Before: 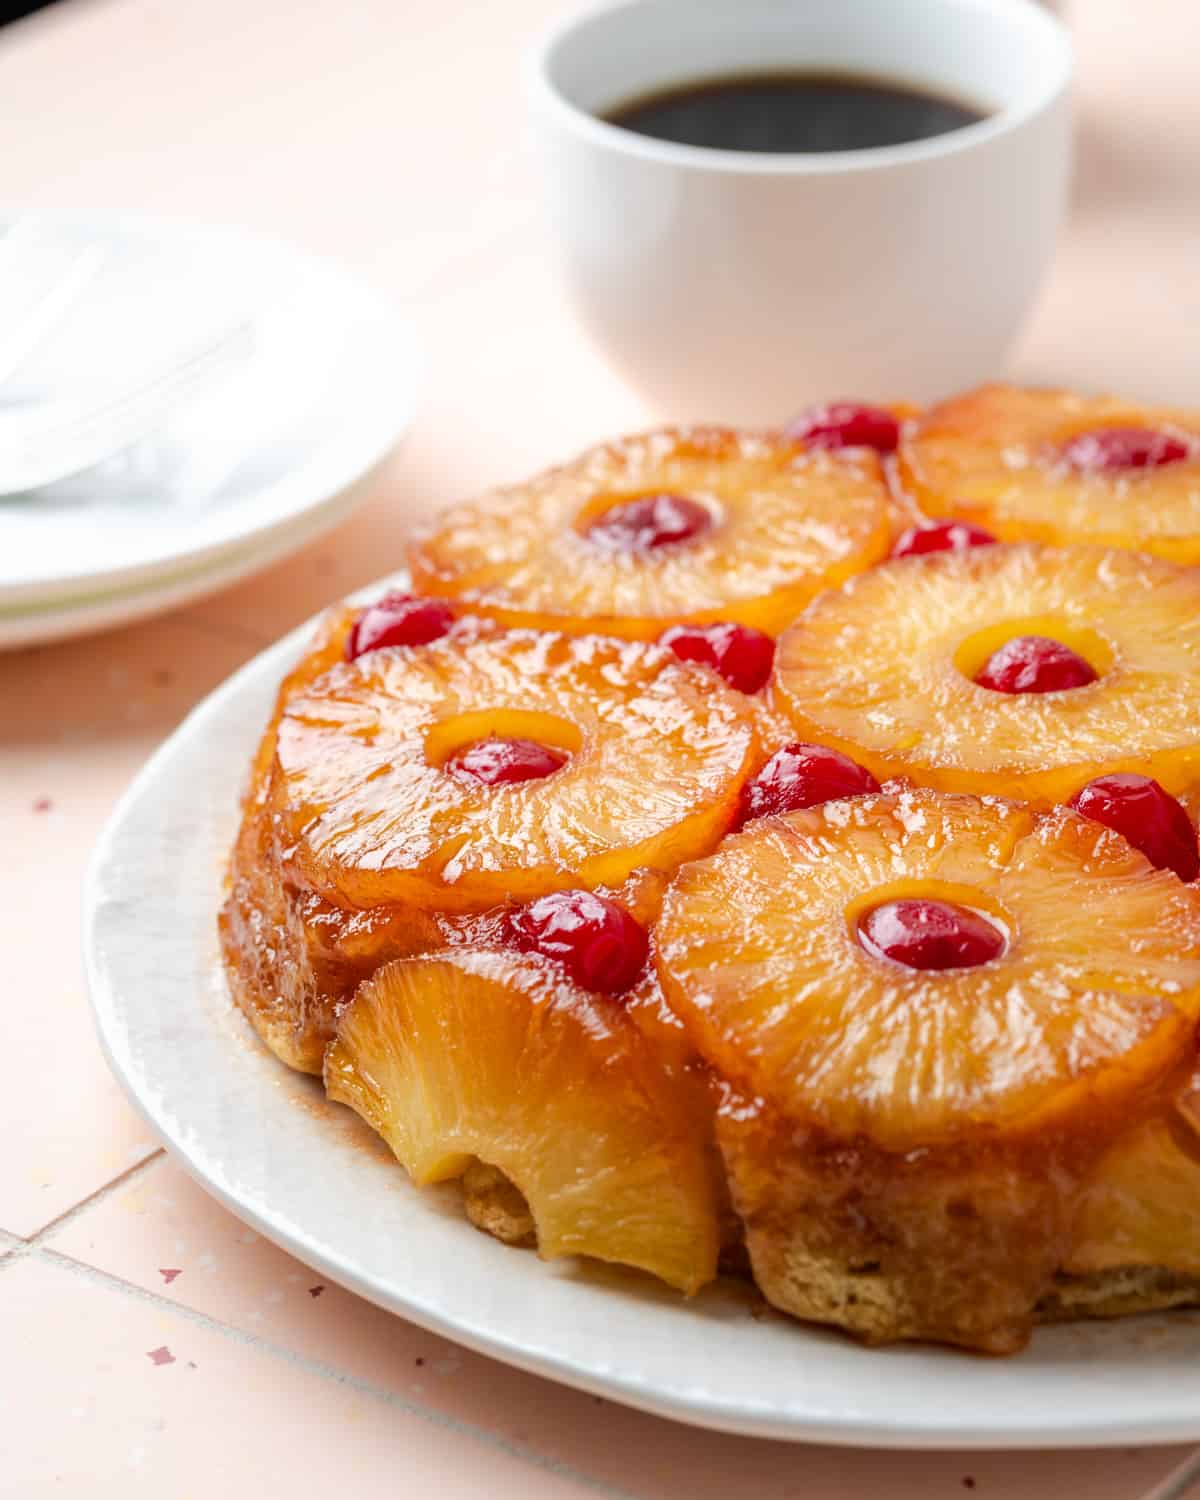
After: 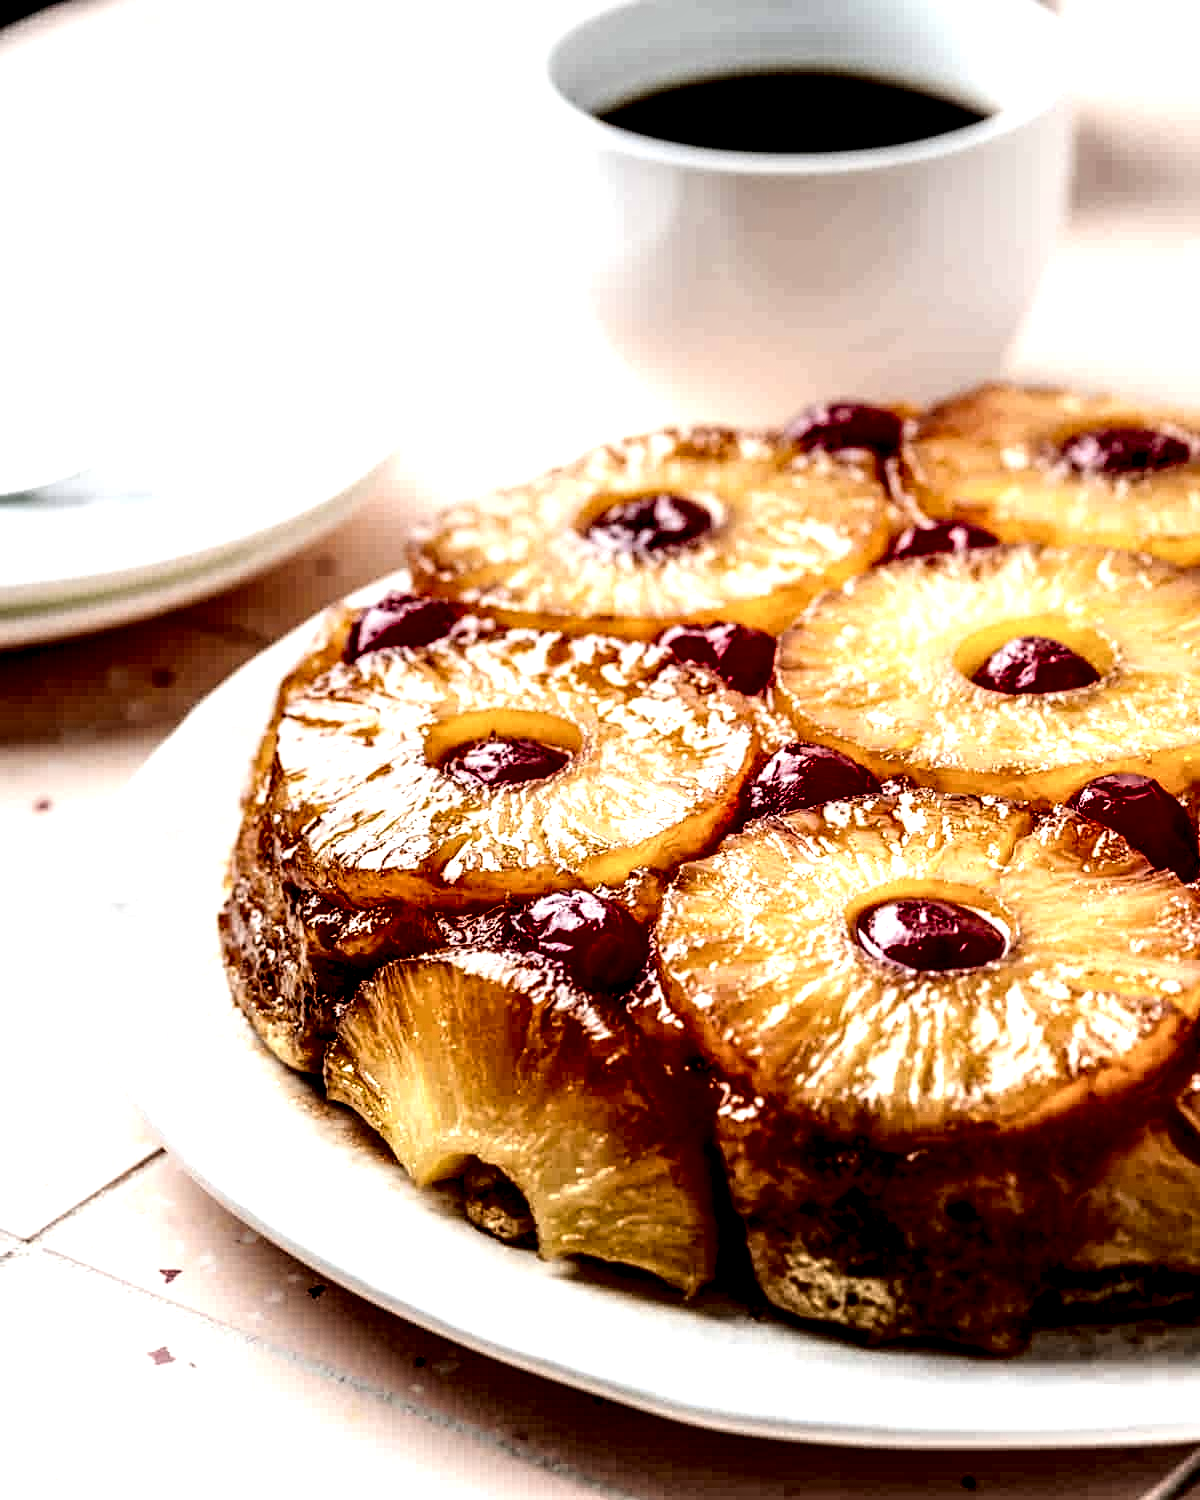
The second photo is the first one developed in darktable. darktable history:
local contrast: highlights 114%, shadows 45%, detail 293%
contrast brightness saturation: contrast 0.279
